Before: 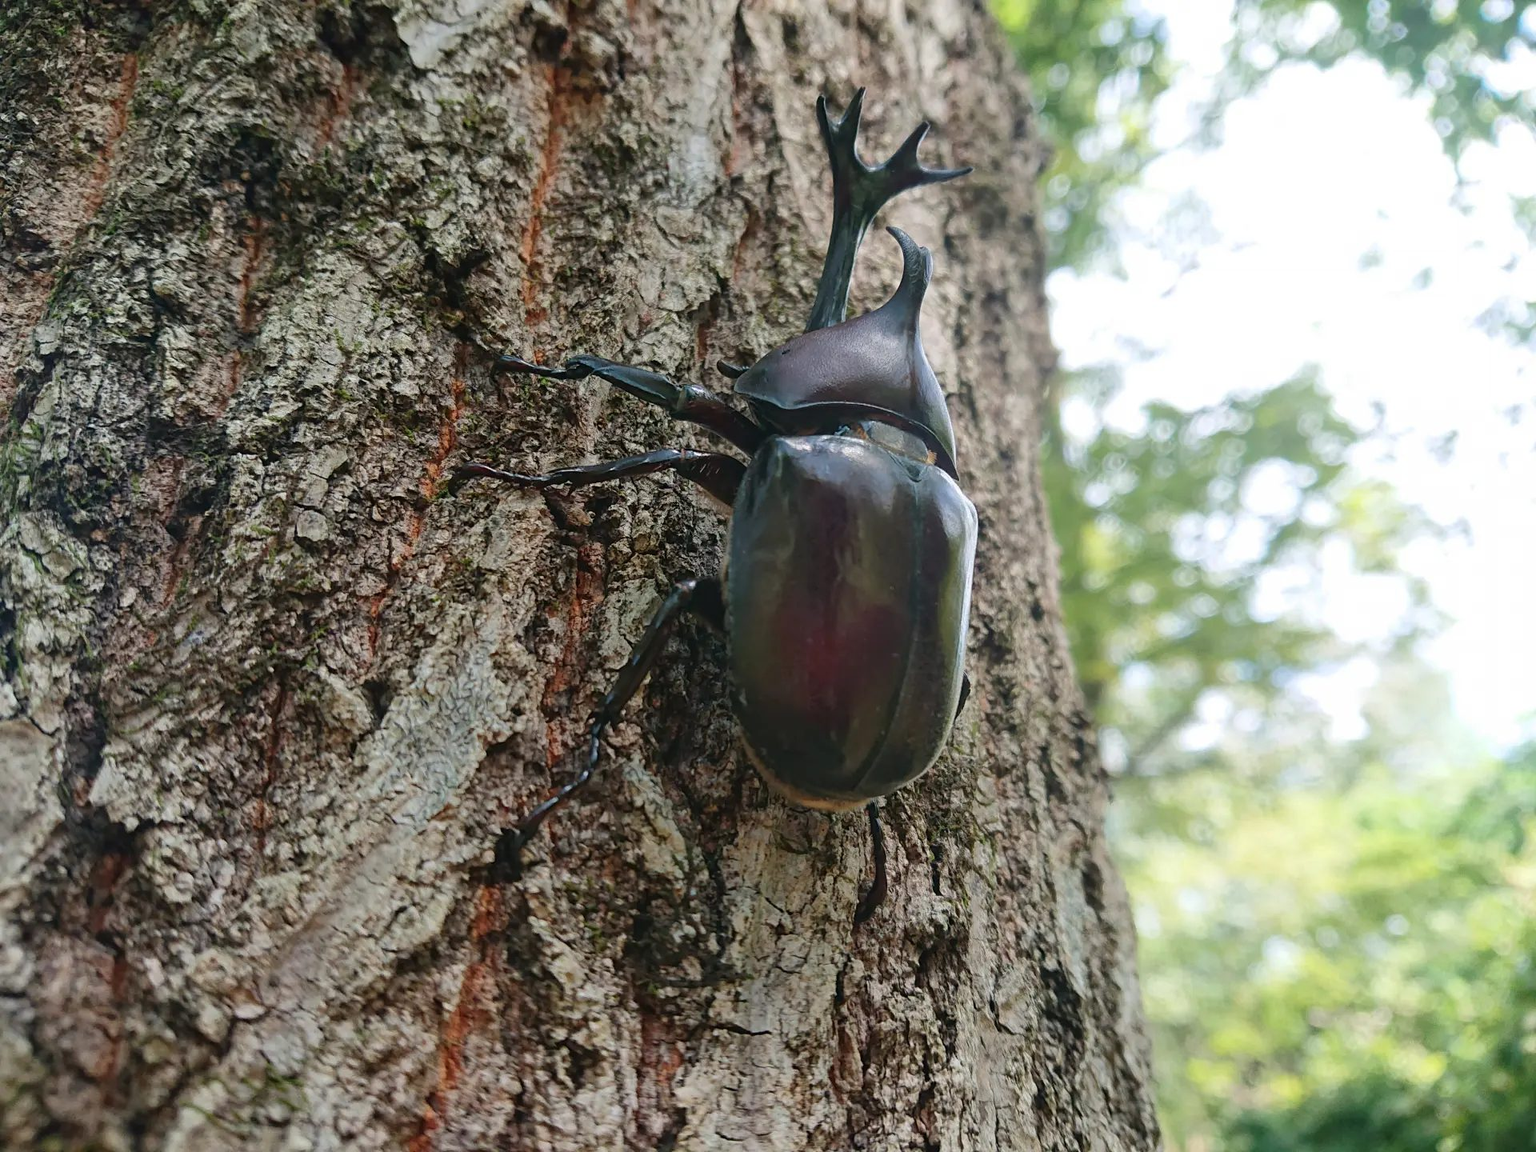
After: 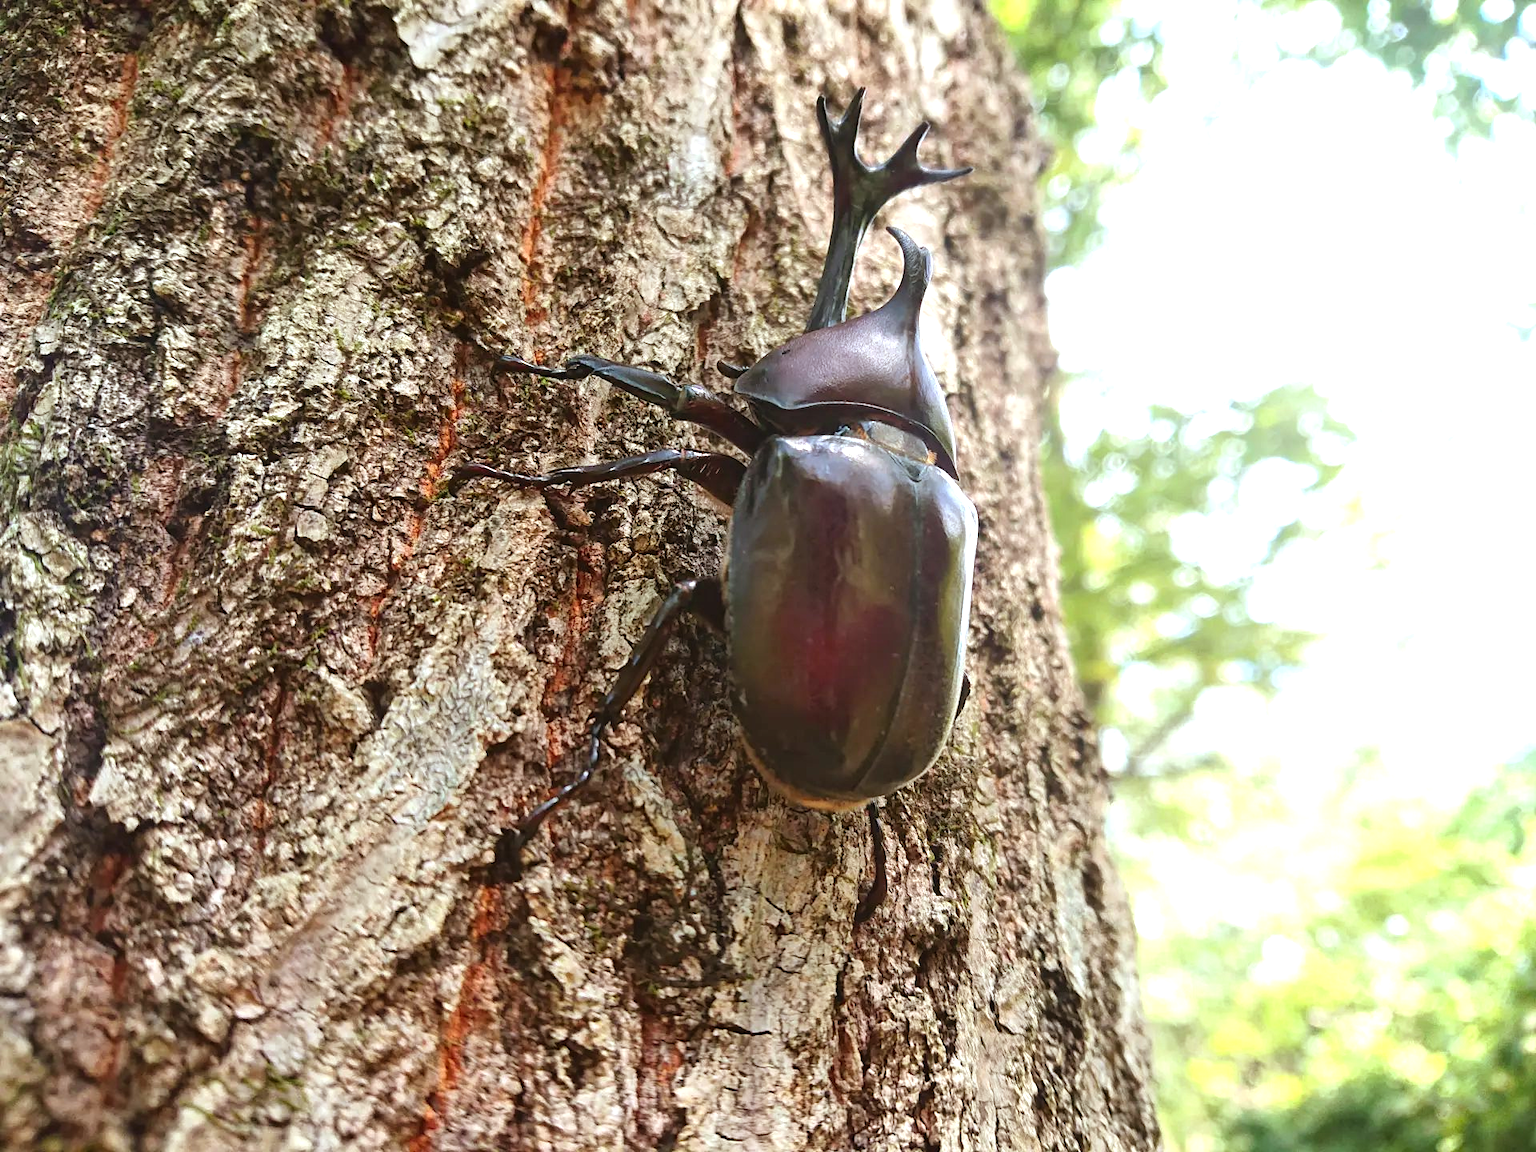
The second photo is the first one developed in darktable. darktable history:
exposure: exposure 1 EV, compensate highlight preservation false
rgb levels: mode RGB, independent channels, levels [[0, 0.5, 1], [0, 0.521, 1], [0, 0.536, 1]]
